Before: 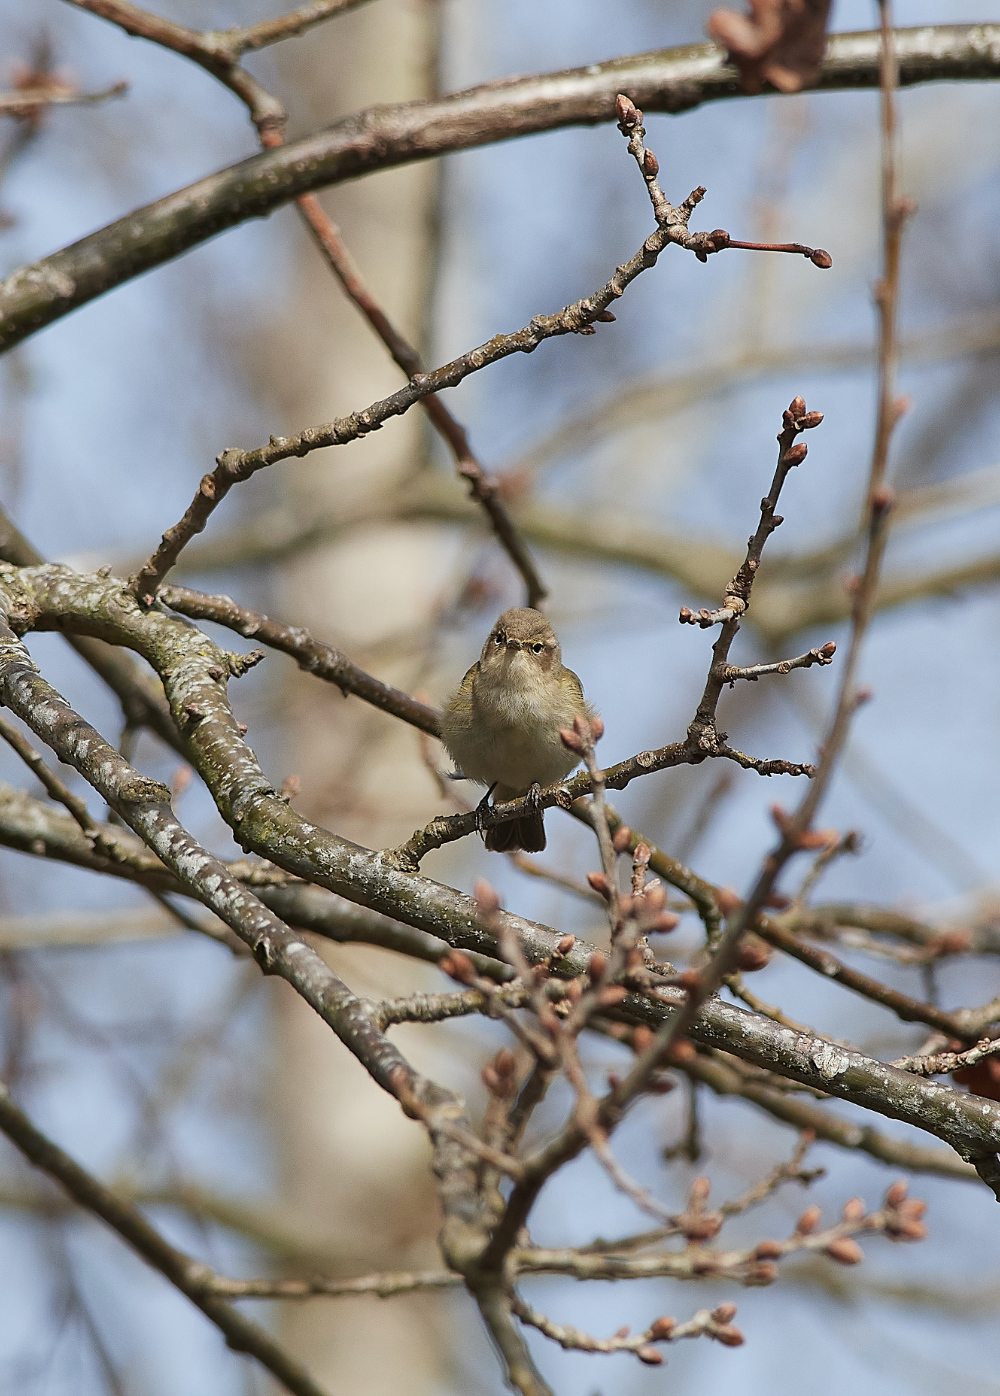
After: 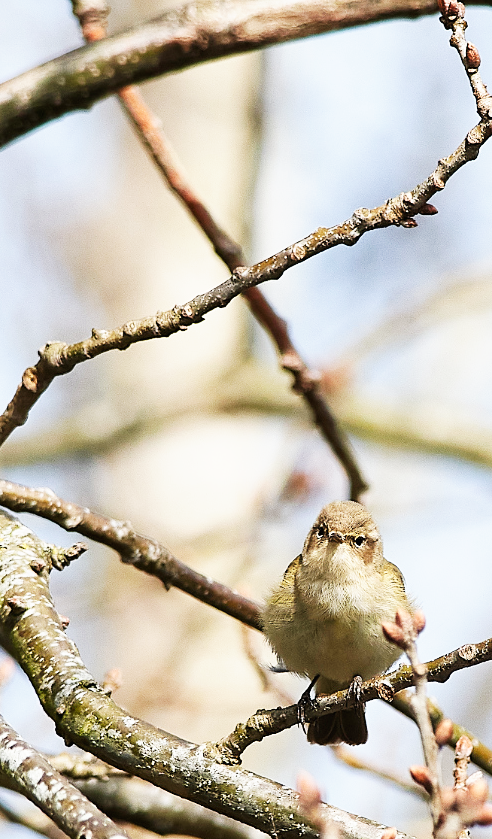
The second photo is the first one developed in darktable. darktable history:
base curve: curves: ch0 [(0, 0) (0.007, 0.004) (0.027, 0.03) (0.046, 0.07) (0.207, 0.54) (0.442, 0.872) (0.673, 0.972) (1, 1)], preserve colors none
crop: left 17.866%, top 7.717%, right 32.84%, bottom 32.127%
